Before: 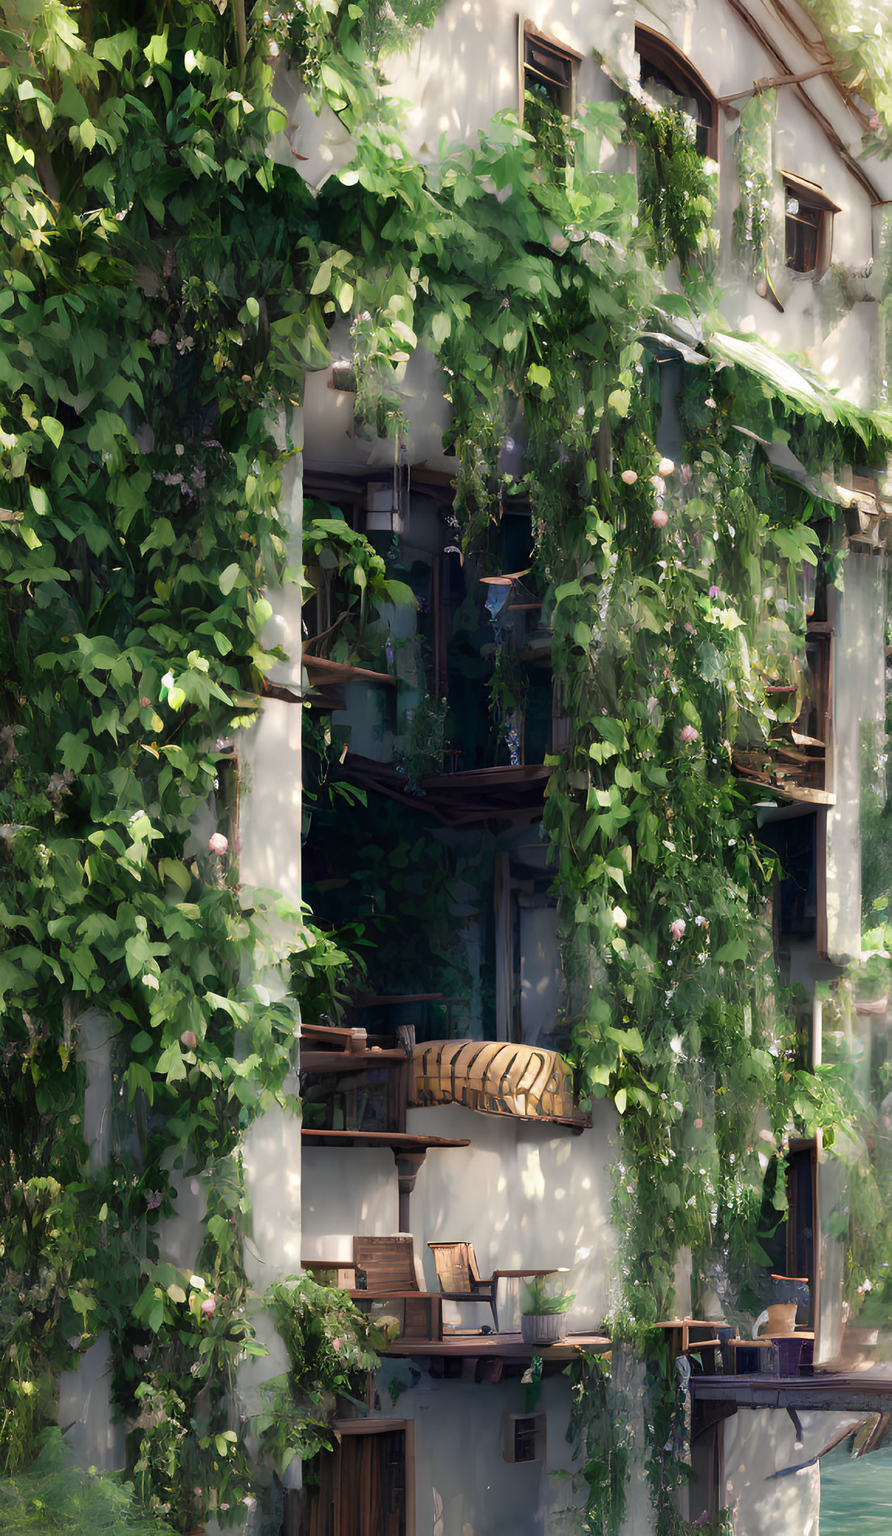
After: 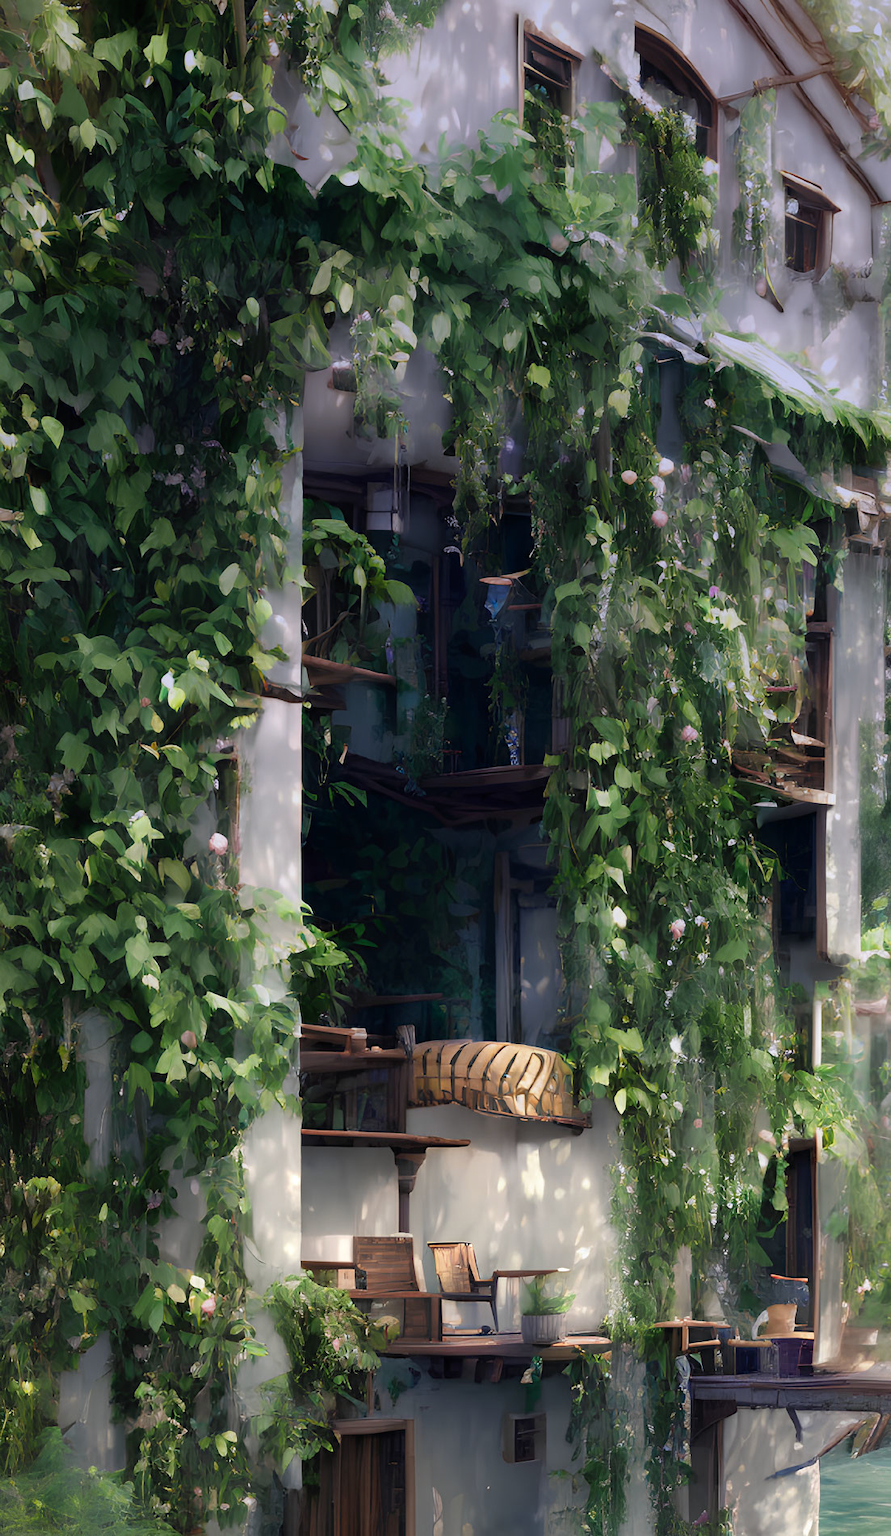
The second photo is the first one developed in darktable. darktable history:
graduated density: hue 238.83°, saturation 50%
tone equalizer: on, module defaults
